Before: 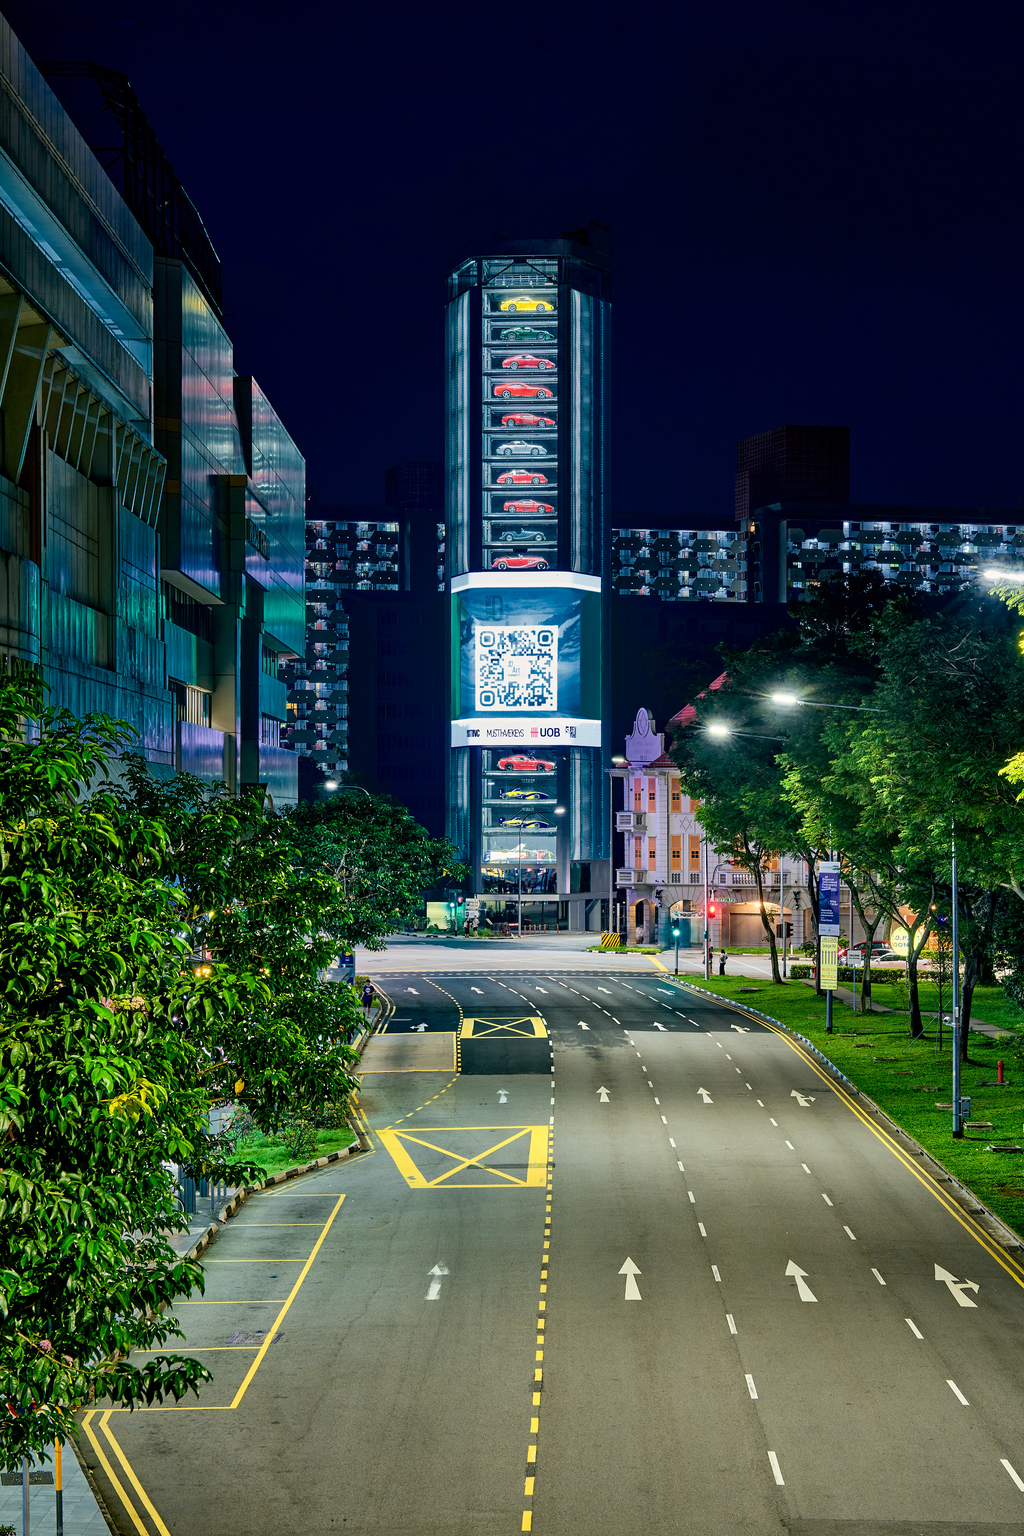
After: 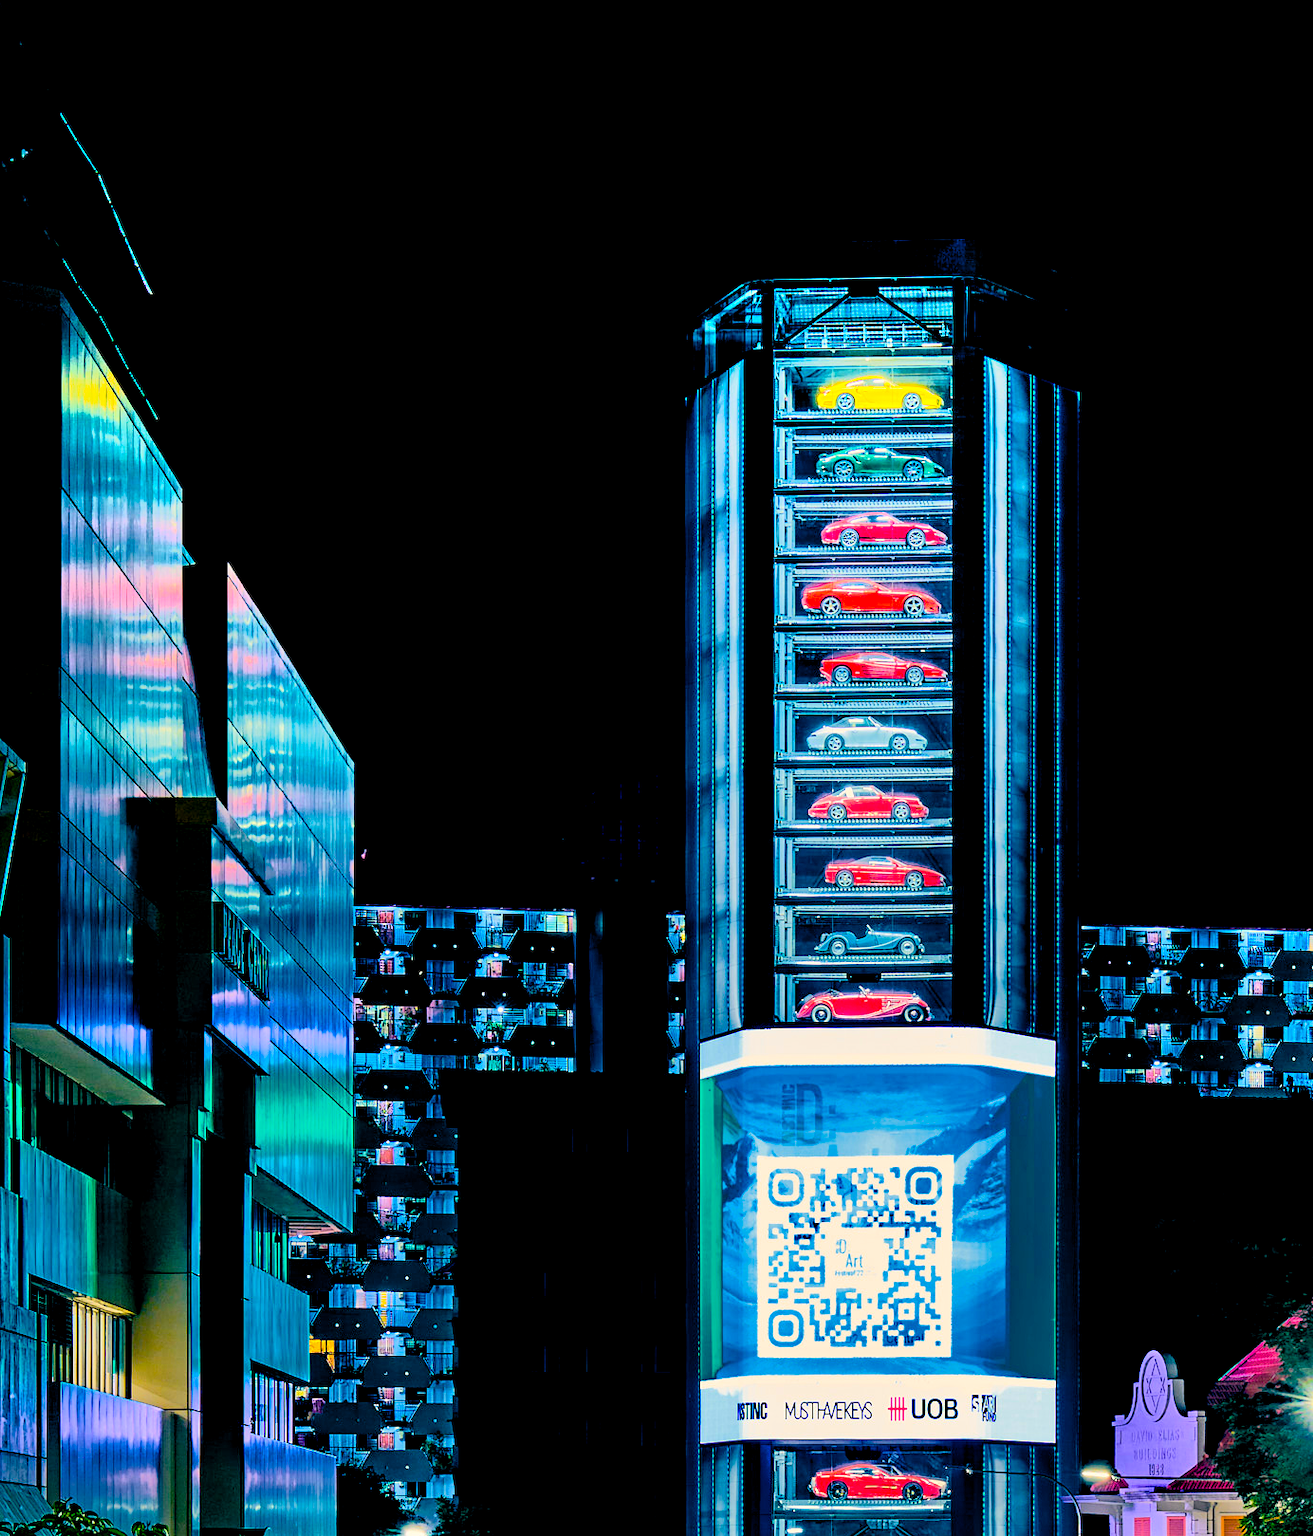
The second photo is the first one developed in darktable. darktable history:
crop: left 15.265%, top 9.033%, right 30.63%, bottom 48.803%
color balance rgb: highlights gain › chroma 2.979%, highlights gain › hue 73.43°, global offset › luminance -0.841%, perceptual saturation grading › global saturation 36.025%, global vibrance 40.141%
shadows and highlights: radius 267.43, soften with gaussian
